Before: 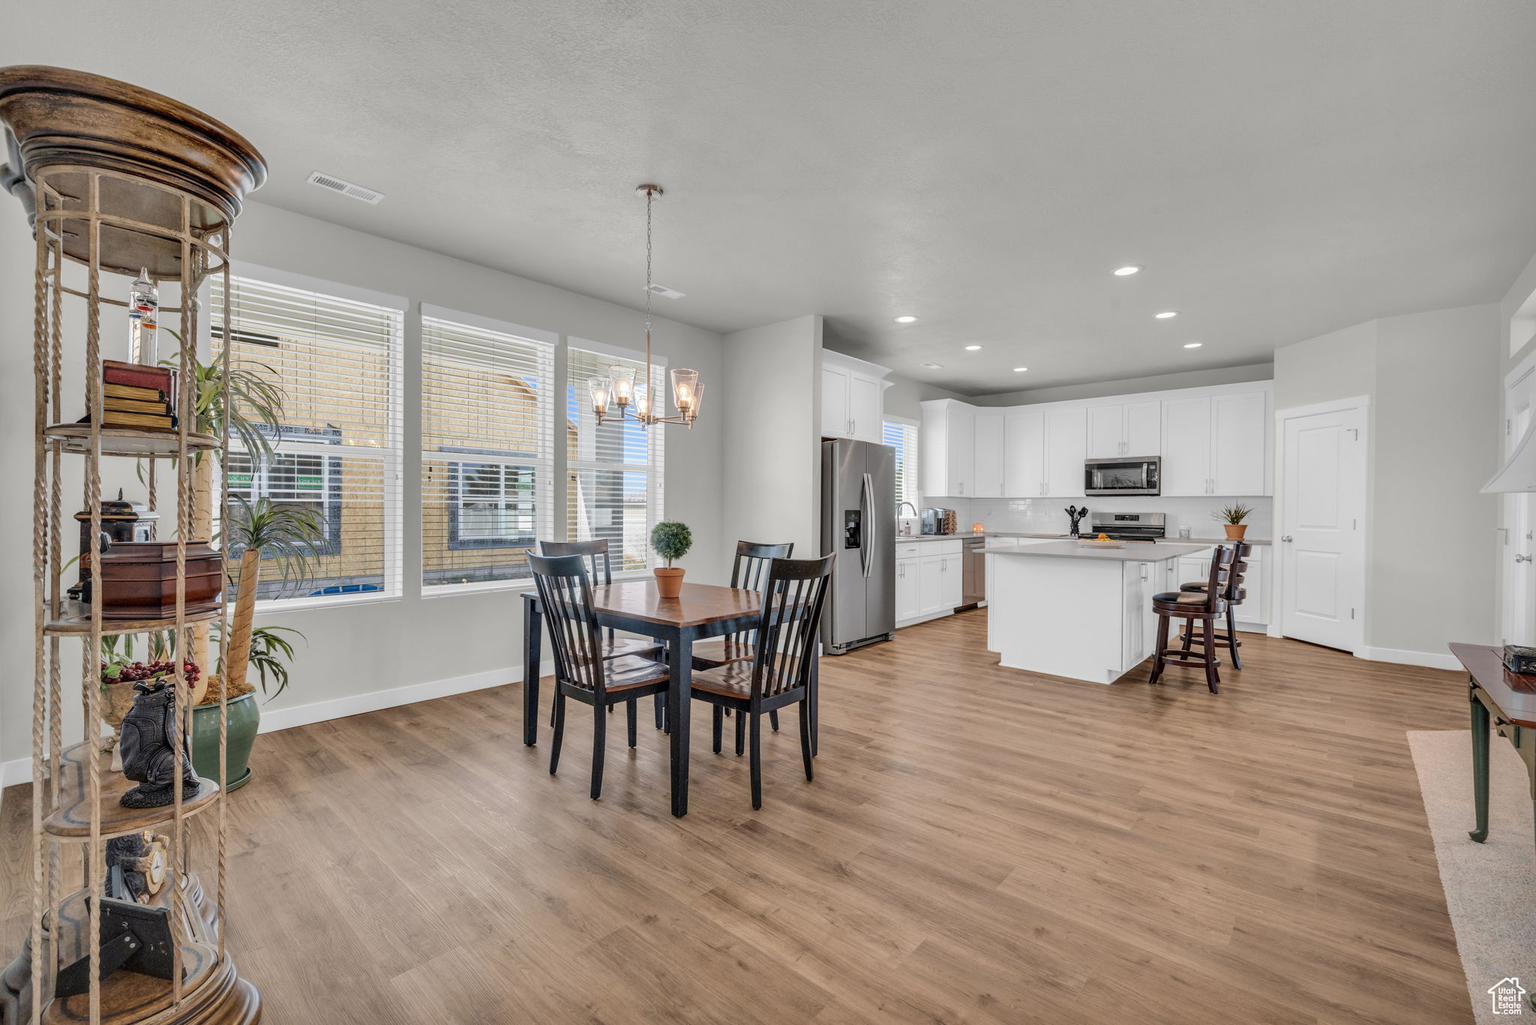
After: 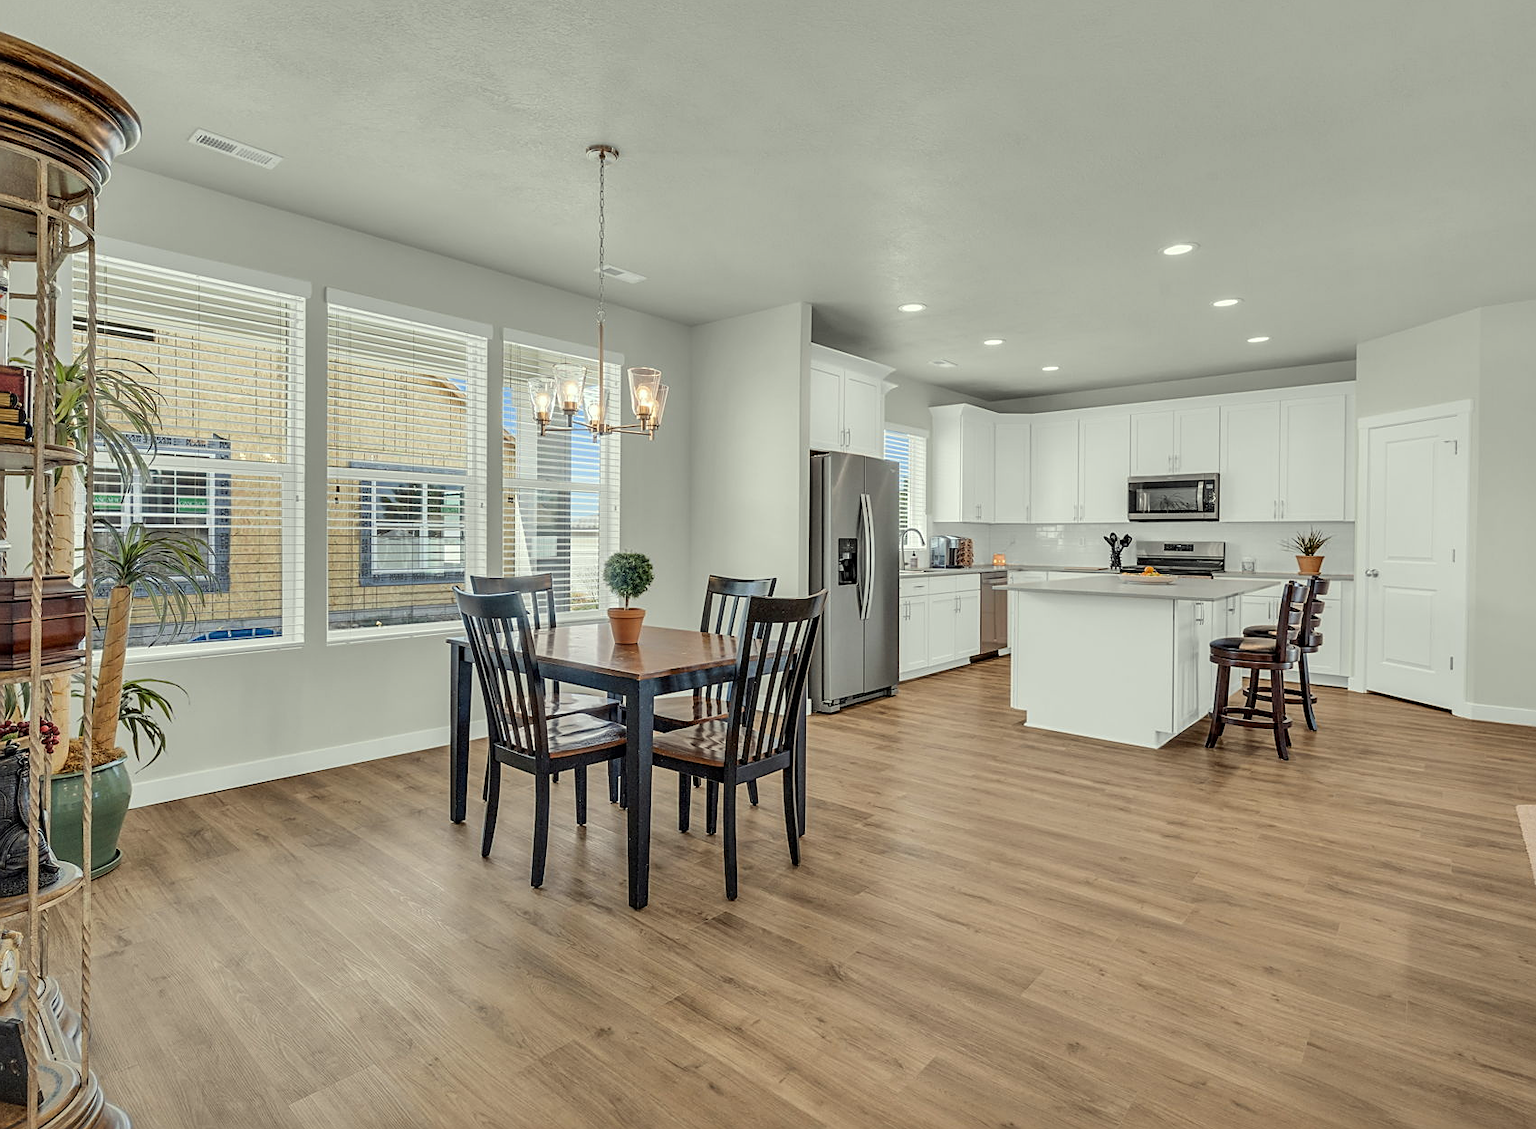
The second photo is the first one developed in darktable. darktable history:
sharpen: on, module defaults
crop: left 9.836%, top 6.296%, right 7.33%, bottom 2.418%
color correction: highlights a* -4.43, highlights b* 6.46
